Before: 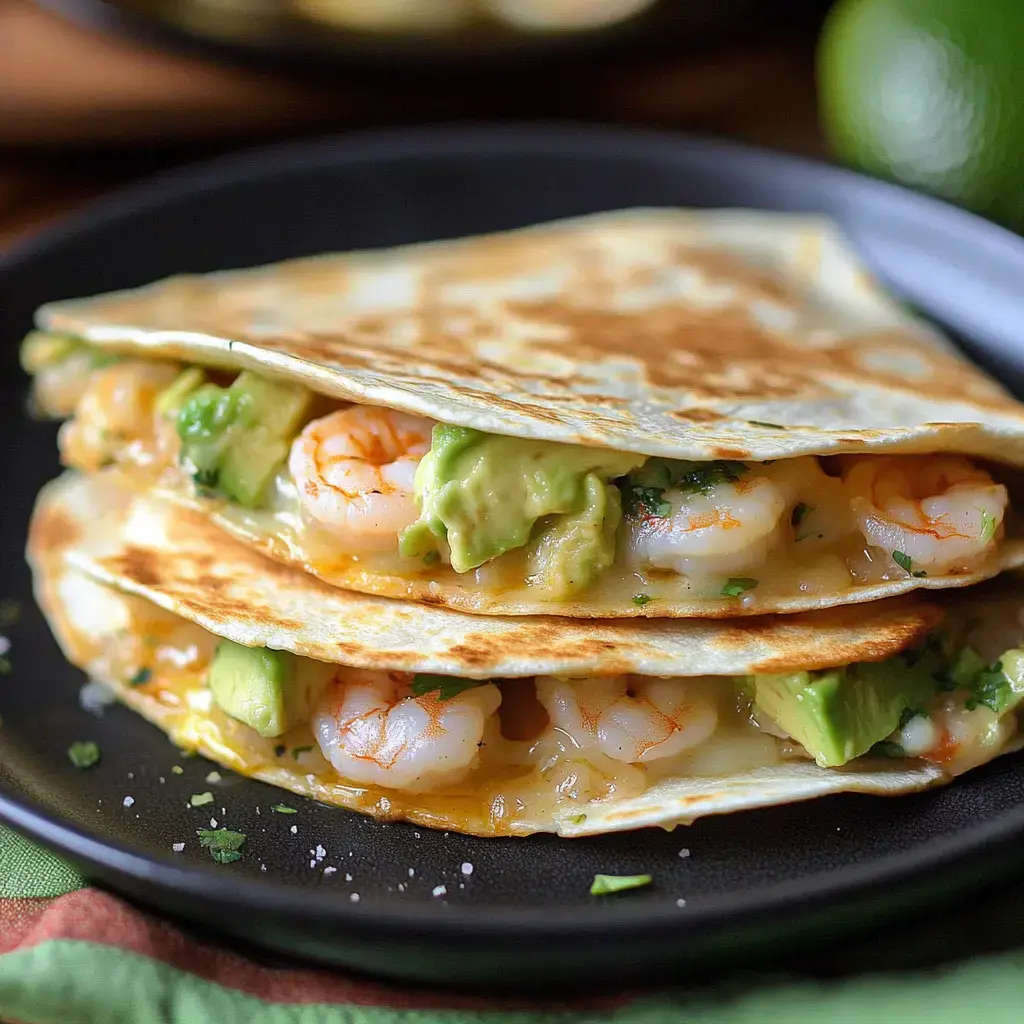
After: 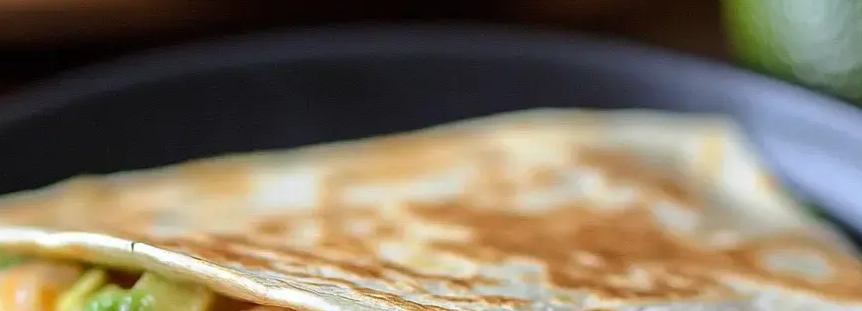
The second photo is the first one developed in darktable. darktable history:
crop and rotate: left 9.631%, top 9.755%, right 6.168%, bottom 59.854%
